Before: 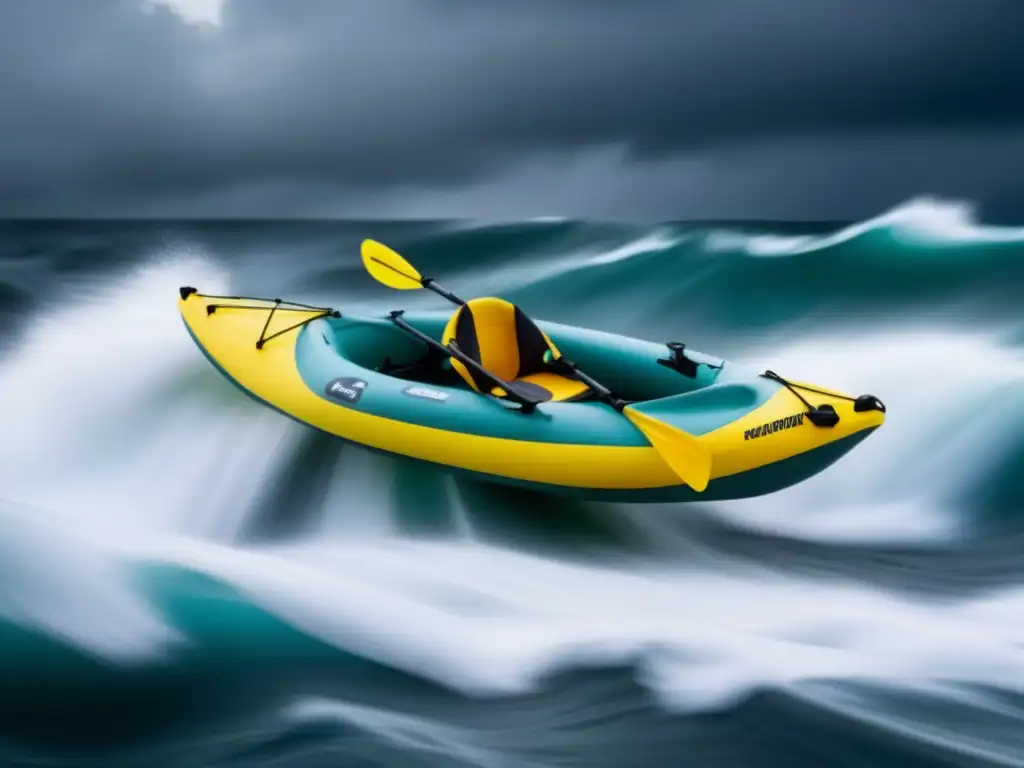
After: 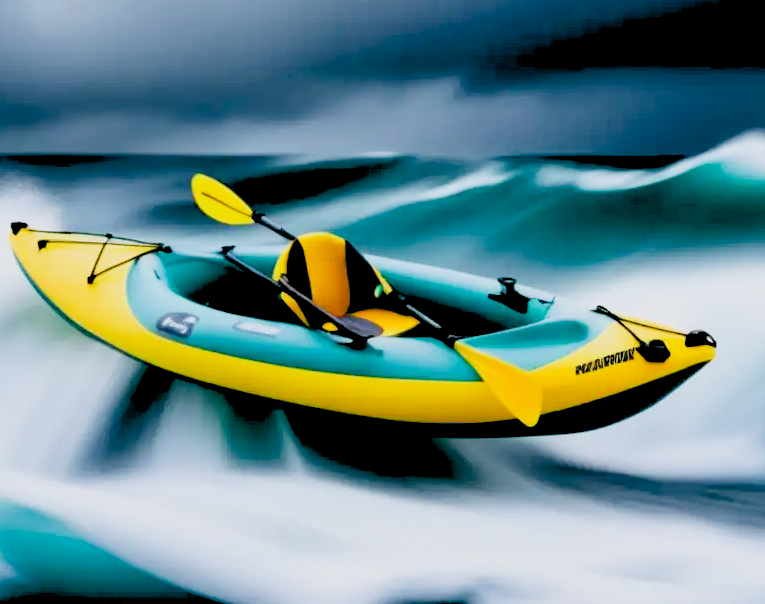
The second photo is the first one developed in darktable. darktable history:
filmic rgb: black relative exposure -16 EV, white relative exposure 6.09 EV, hardness 5.22
exposure: black level correction 0.035, exposure 0.902 EV, compensate exposure bias true, compensate highlight preservation false
crop: left 16.583%, top 8.577%, right 8.698%, bottom 12.648%
